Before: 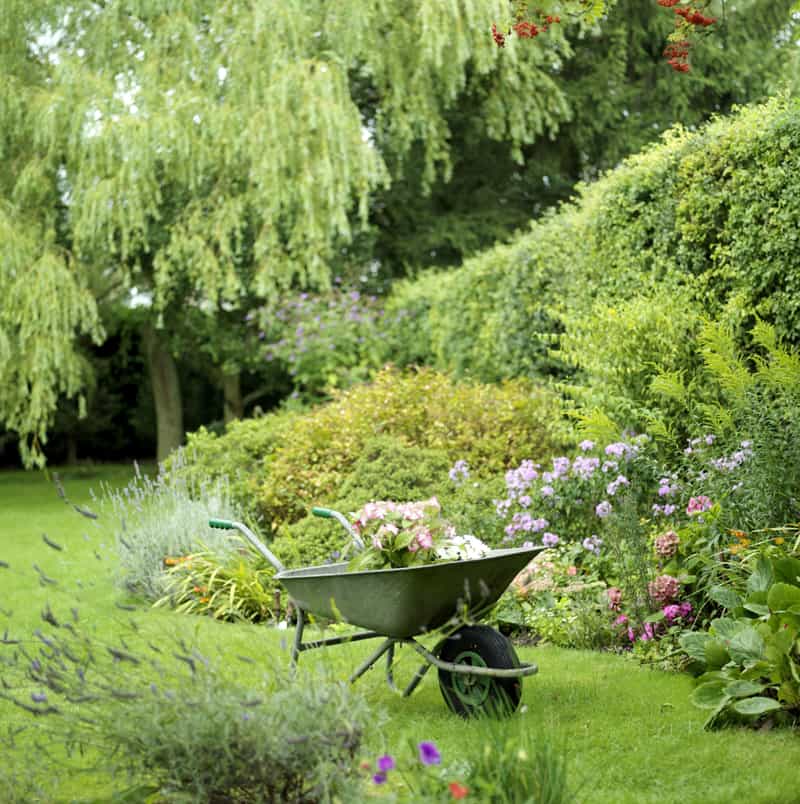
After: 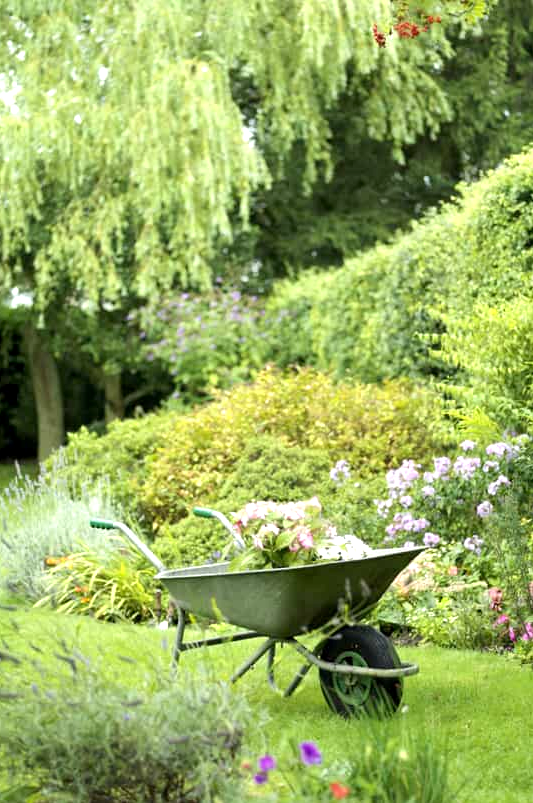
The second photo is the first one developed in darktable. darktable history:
exposure: black level correction 0.001, exposure 0.5 EV, compensate exposure bias true, compensate highlight preservation false
crop and rotate: left 15.055%, right 18.278%
